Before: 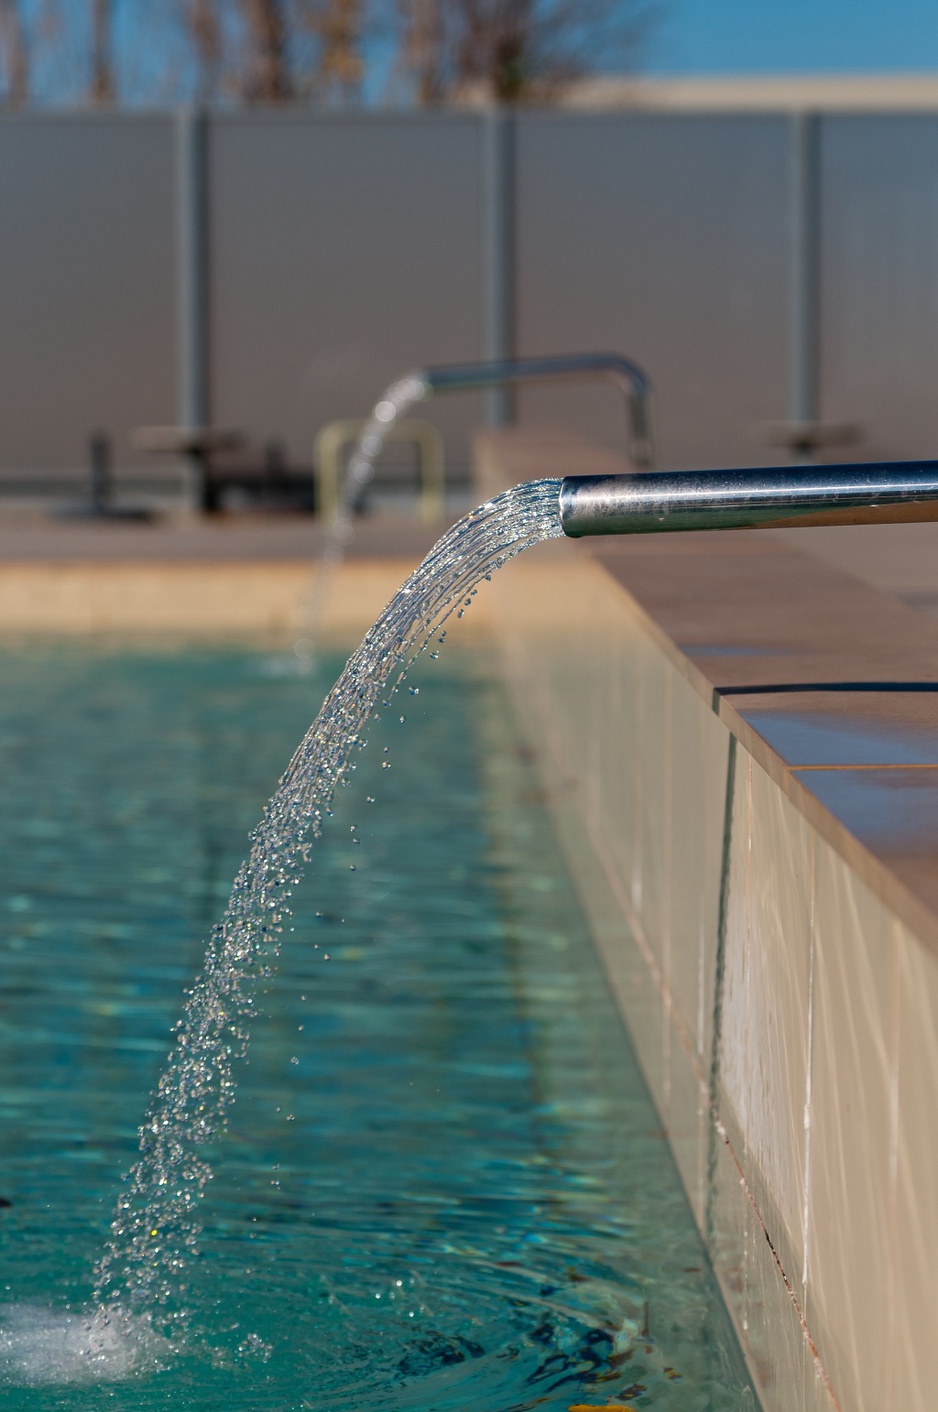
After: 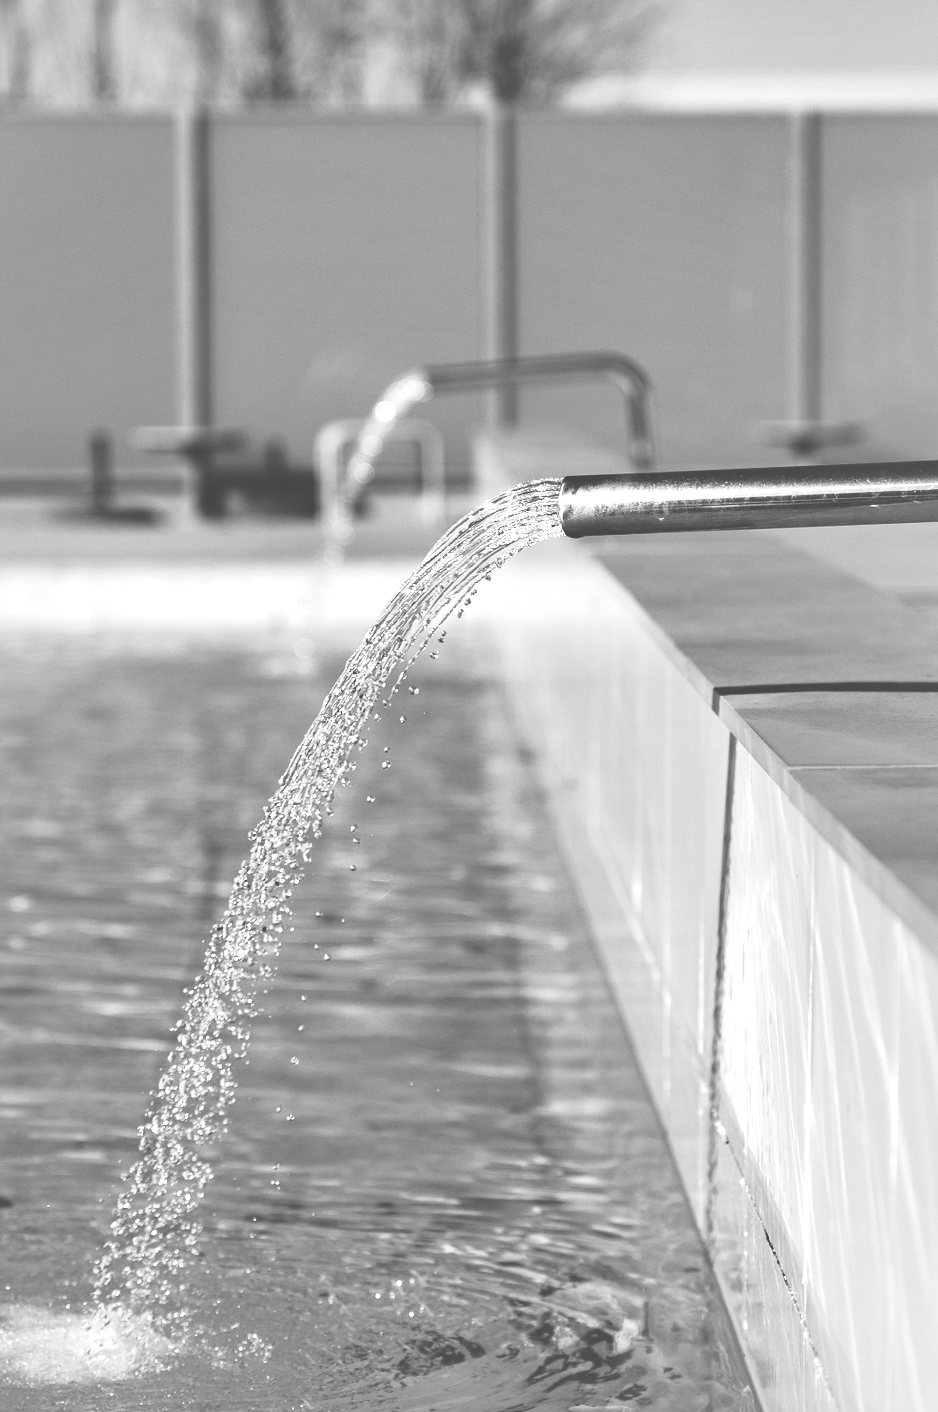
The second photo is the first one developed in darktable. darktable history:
color balance rgb: shadows lift › luminance -20%, perceptual saturation grading › global saturation 19.662%, global vibrance 20%
contrast brightness saturation: saturation -0.993
exposure: black level correction -0.071, exposure 0.5 EV, compensate highlight preservation false
shadows and highlights: shadows -87.42, highlights -36.98, soften with gaussian
tone curve: curves: ch0 [(0, 0) (0.003, 0.183) (0.011, 0.183) (0.025, 0.184) (0.044, 0.188) (0.069, 0.197) (0.1, 0.204) (0.136, 0.212) (0.177, 0.226) (0.224, 0.24) (0.277, 0.273) (0.335, 0.322) (0.399, 0.388) (0.468, 0.468) (0.543, 0.579) (0.623, 0.686) (0.709, 0.792) (0.801, 0.877) (0.898, 0.939) (1, 1)], preserve colors none
tone equalizer: -8 EV -0.396 EV, -7 EV -0.402 EV, -6 EV -0.309 EV, -5 EV -0.241 EV, -3 EV 0.237 EV, -2 EV 0.339 EV, -1 EV 0.366 EV, +0 EV 0.415 EV
local contrast: mode bilateral grid, contrast 21, coarseness 99, detail 150%, midtone range 0.2
